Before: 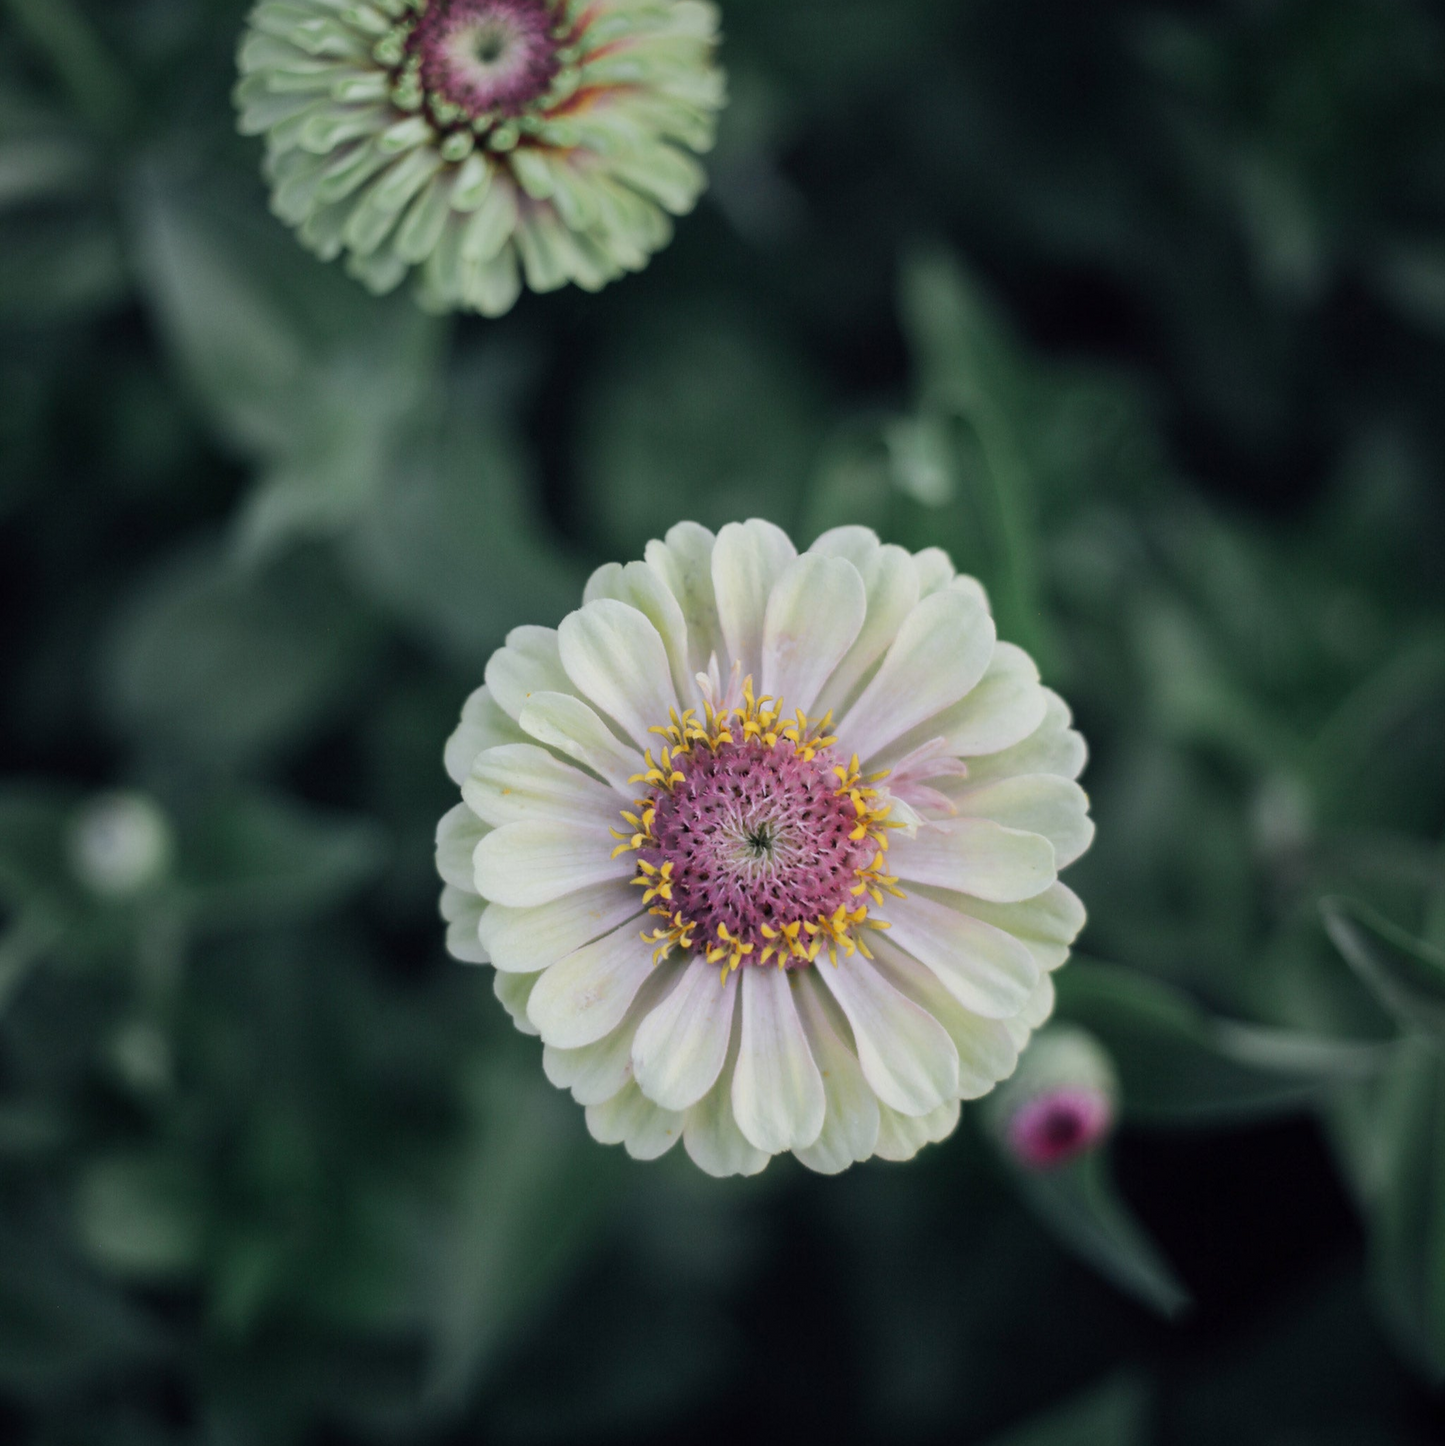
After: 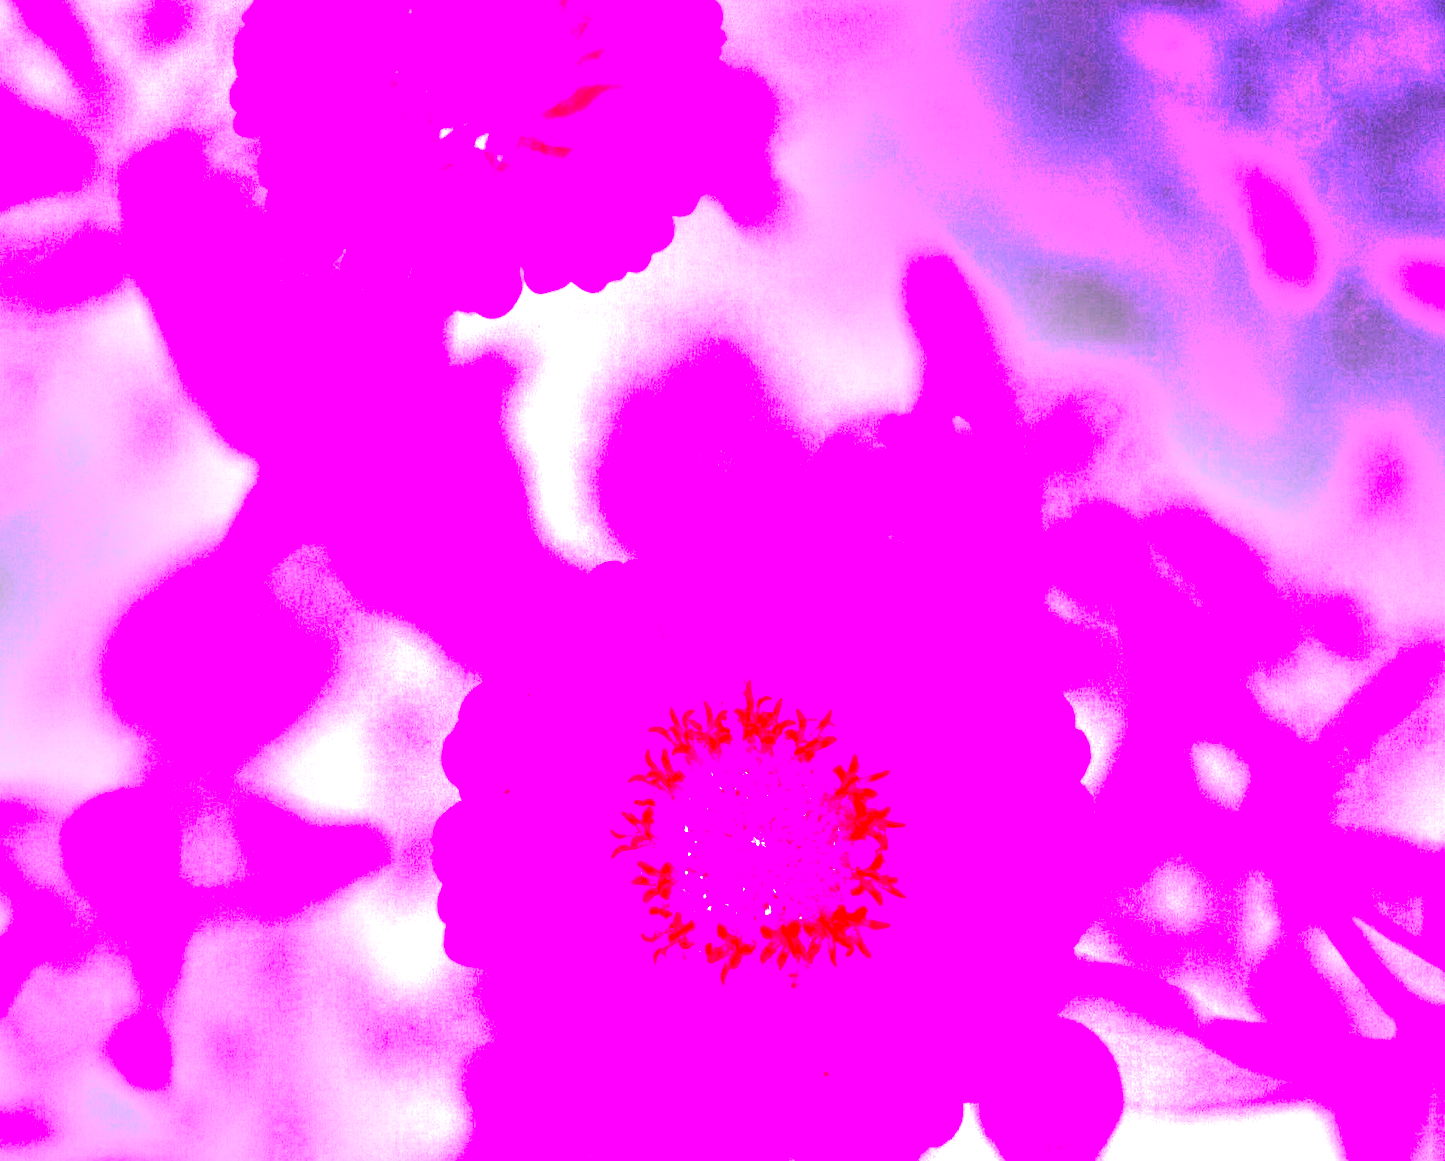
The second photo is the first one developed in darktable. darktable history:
crop: bottom 19.644%
bloom: size 38%, threshold 95%, strength 30%
white balance: red 8, blue 8
local contrast: on, module defaults
exposure: black level correction 0, exposure 0.6 EV, compensate highlight preservation false
contrast brightness saturation: contrast 0.2, brightness 0.16, saturation 0.22
tone curve: curves: ch0 [(0, 0) (0.153, 0.06) (1, 1)], color space Lab, linked channels, preserve colors none
